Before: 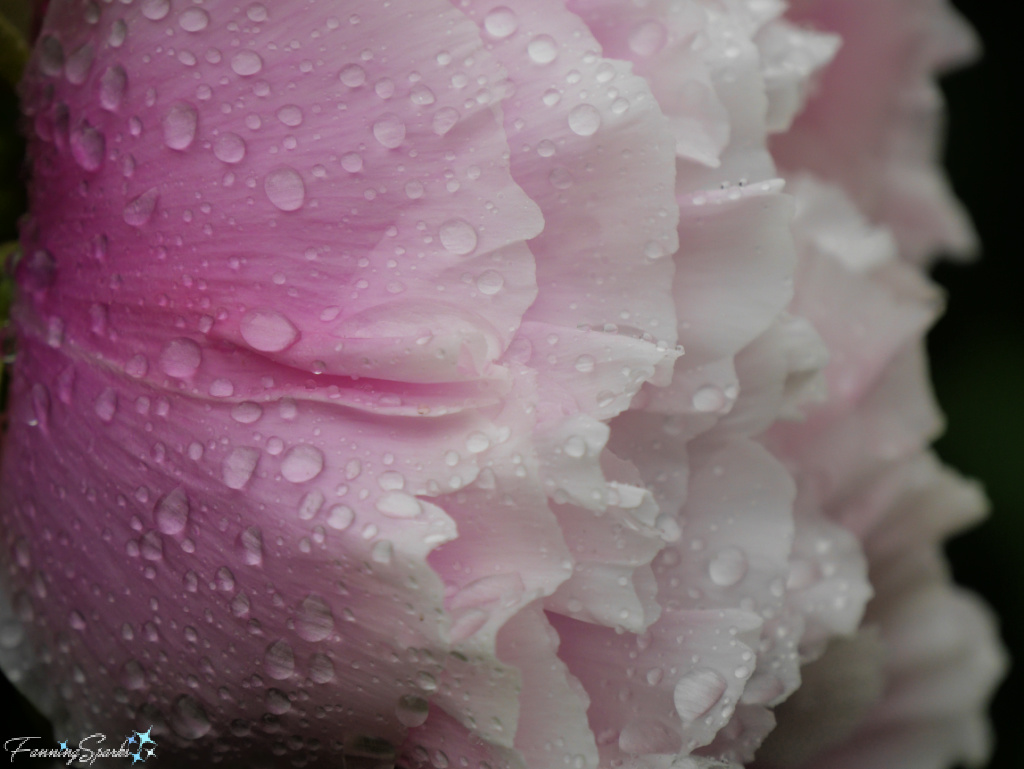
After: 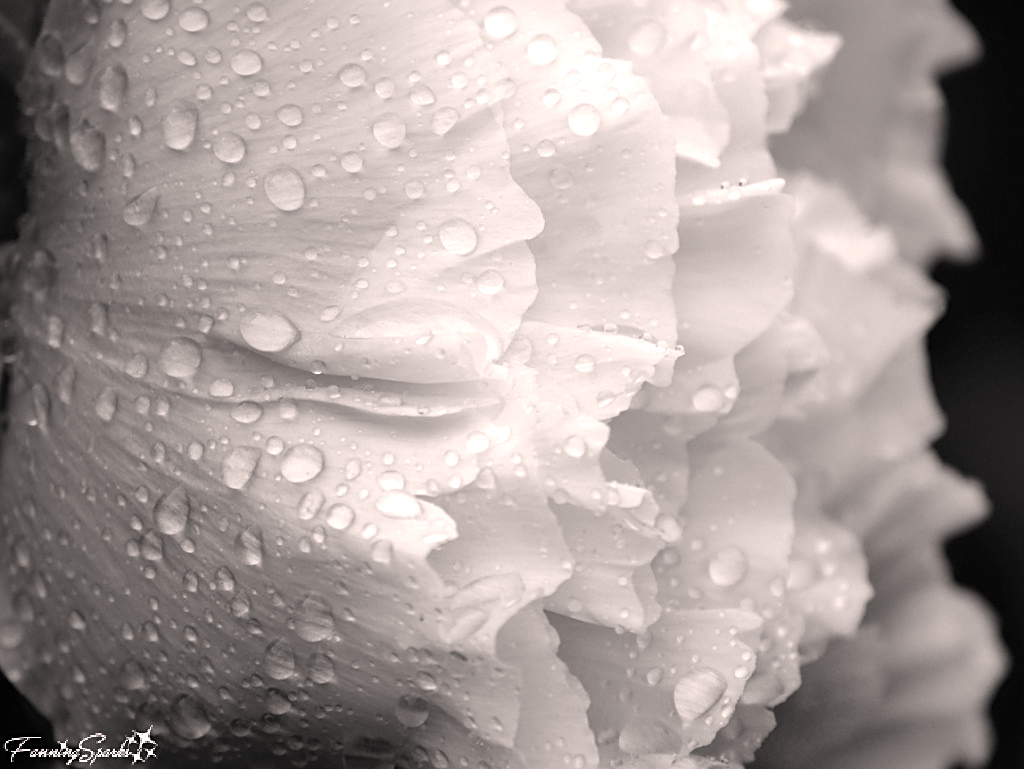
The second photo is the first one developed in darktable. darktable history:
color calibration: output gray [0.21, 0.42, 0.37, 0], gray › normalize channels true, illuminant same as pipeline (D50), adaptation XYZ, x 0.346, y 0.359, gamut compression 0
exposure: black level correction 0, exposure 1.198 EV, compensate exposure bias true, compensate highlight preservation false
color correction: highlights a* 5.81, highlights b* 4.84
color balance rgb: perceptual saturation grading › global saturation 10%, global vibrance 10%
sharpen: on, module defaults
